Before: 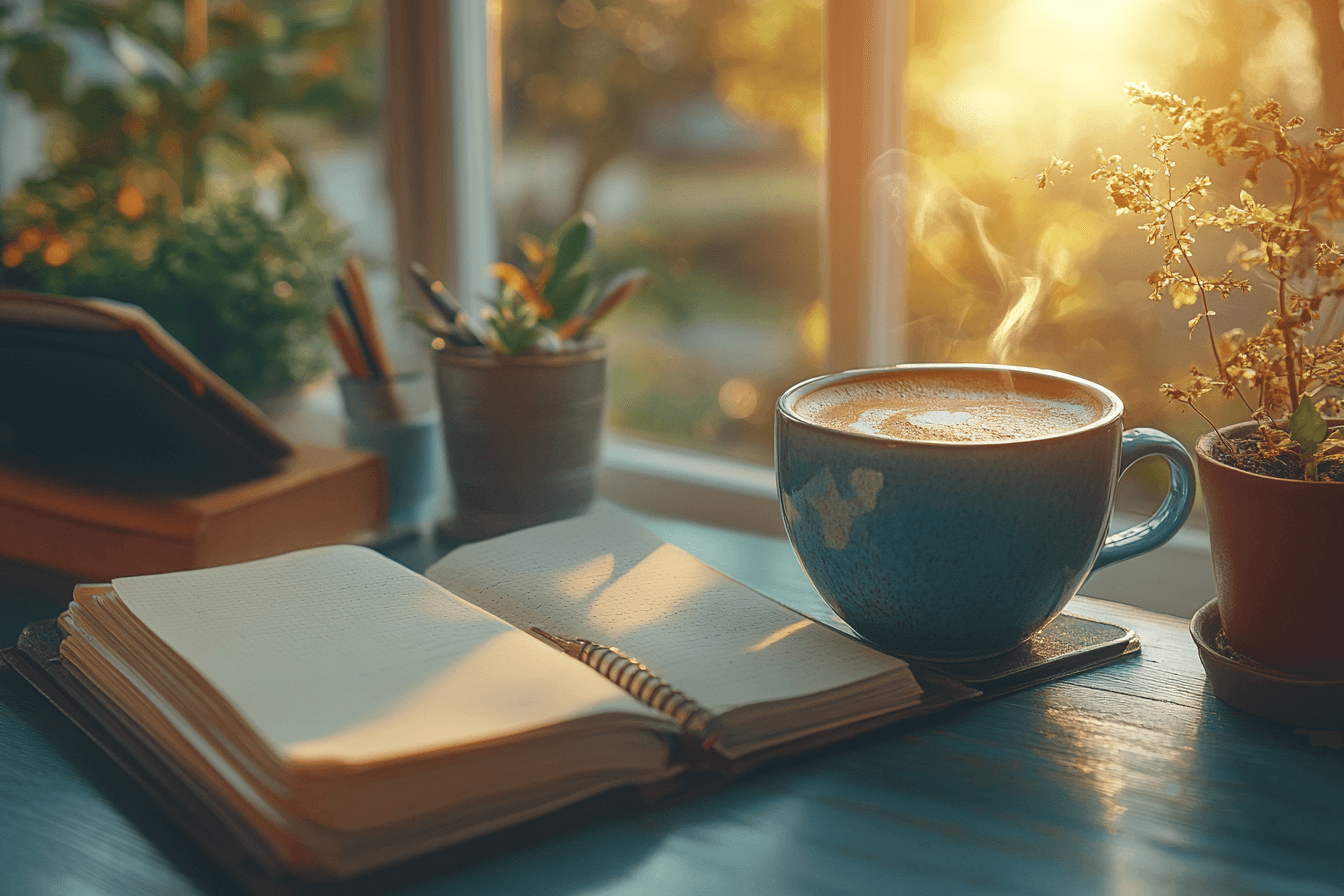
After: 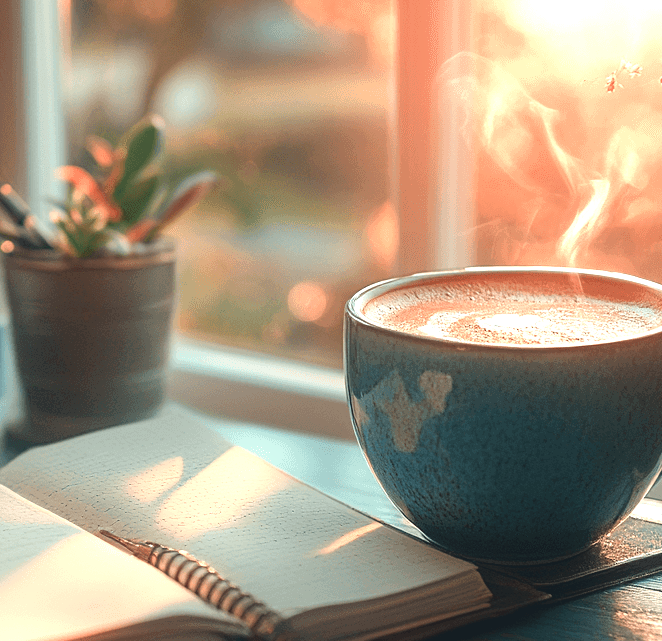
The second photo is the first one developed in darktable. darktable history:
color zones: curves: ch2 [(0, 0.5) (0.084, 0.497) (0.323, 0.335) (0.4, 0.497) (1, 0.5)]
crop: left 32.081%, top 10.937%, right 18.631%, bottom 17.498%
tone equalizer: -8 EV -1.08 EV, -7 EV -1.01 EV, -6 EV -0.852 EV, -5 EV -0.584 EV, -3 EV 0.59 EV, -2 EV 0.842 EV, -1 EV 0.987 EV, +0 EV 1.08 EV, mask exposure compensation -0.507 EV
